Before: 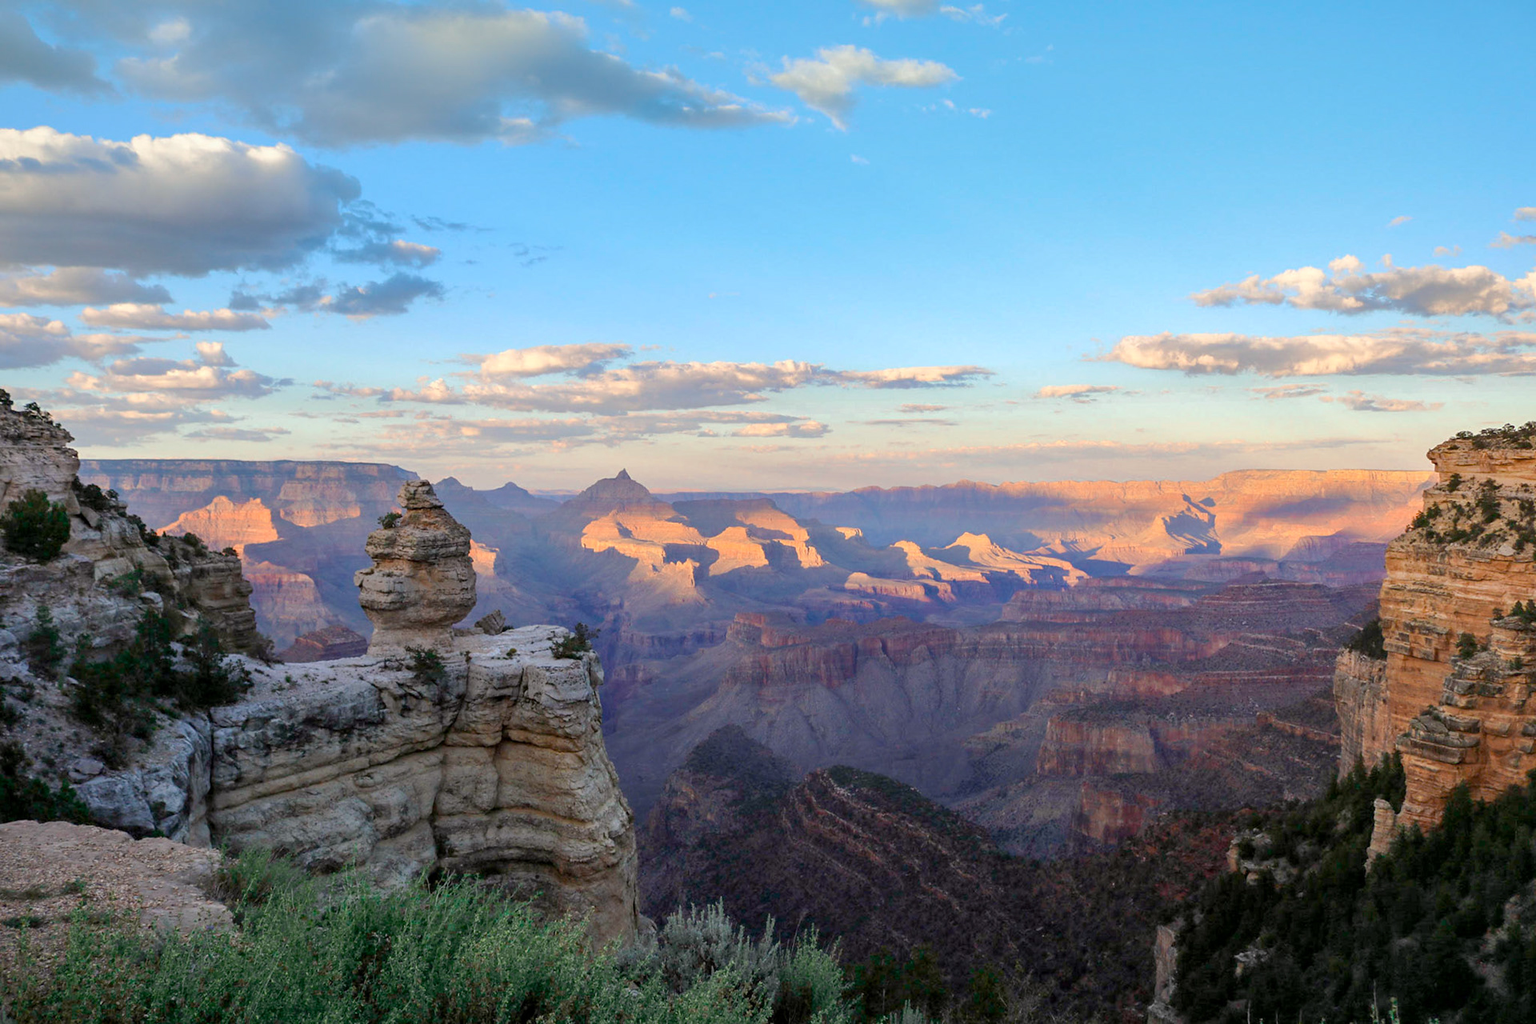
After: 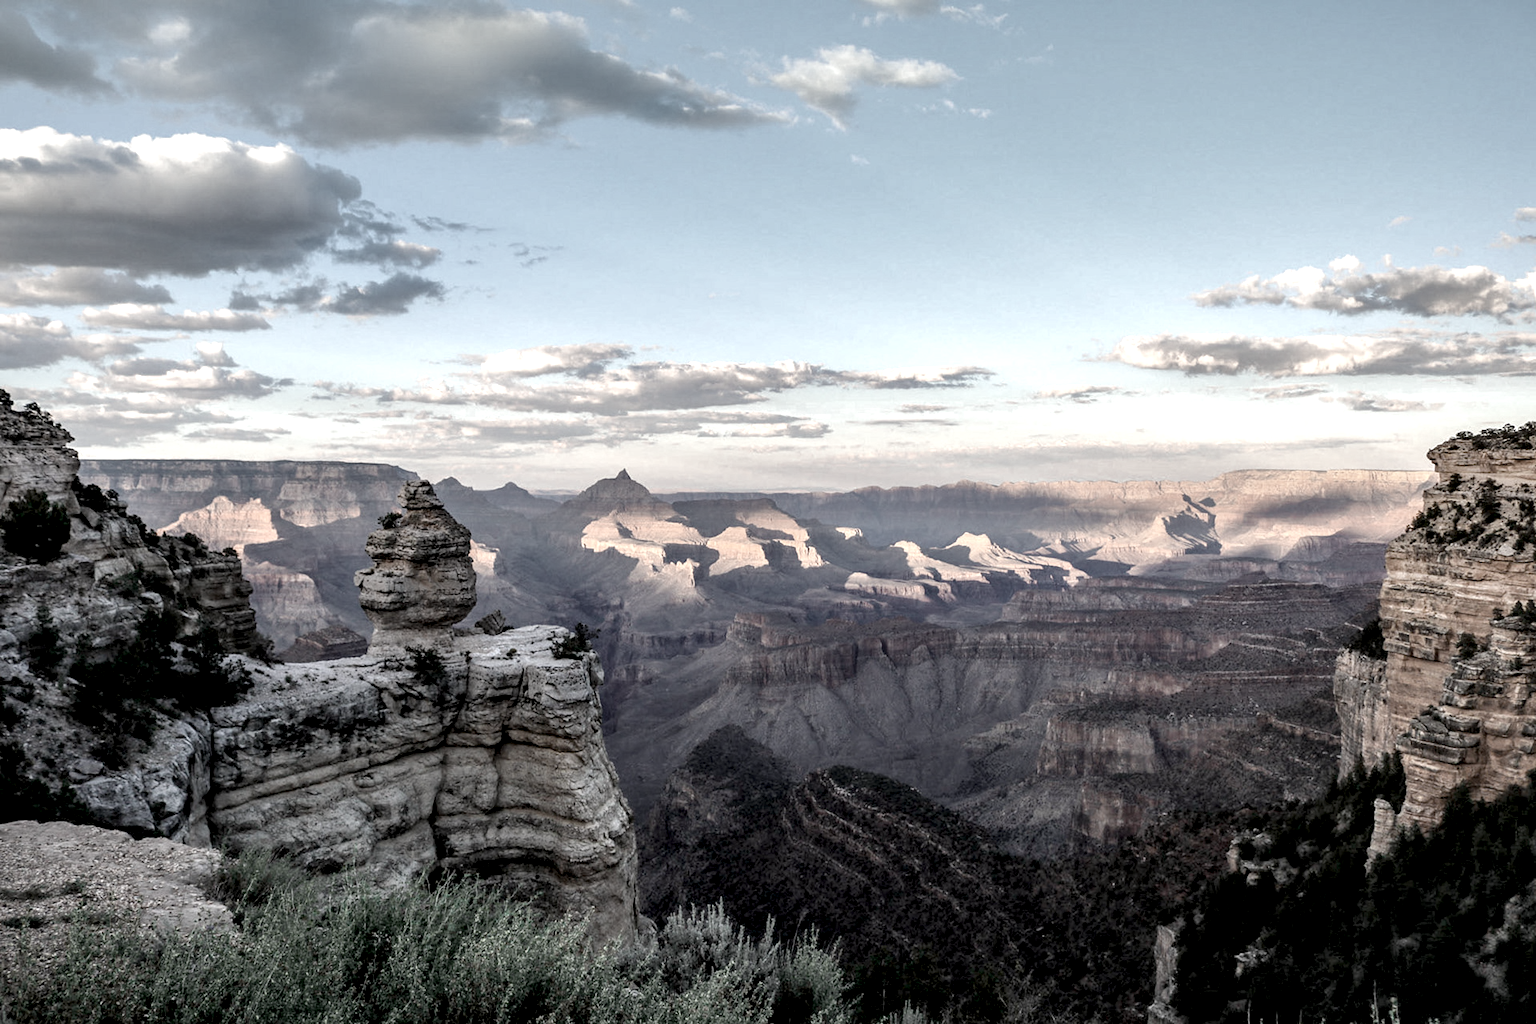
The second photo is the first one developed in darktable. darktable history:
color correction: highlights b* 0.029, saturation 0.311
local contrast: highlights 80%, shadows 57%, detail 175%, midtone range 0.596
